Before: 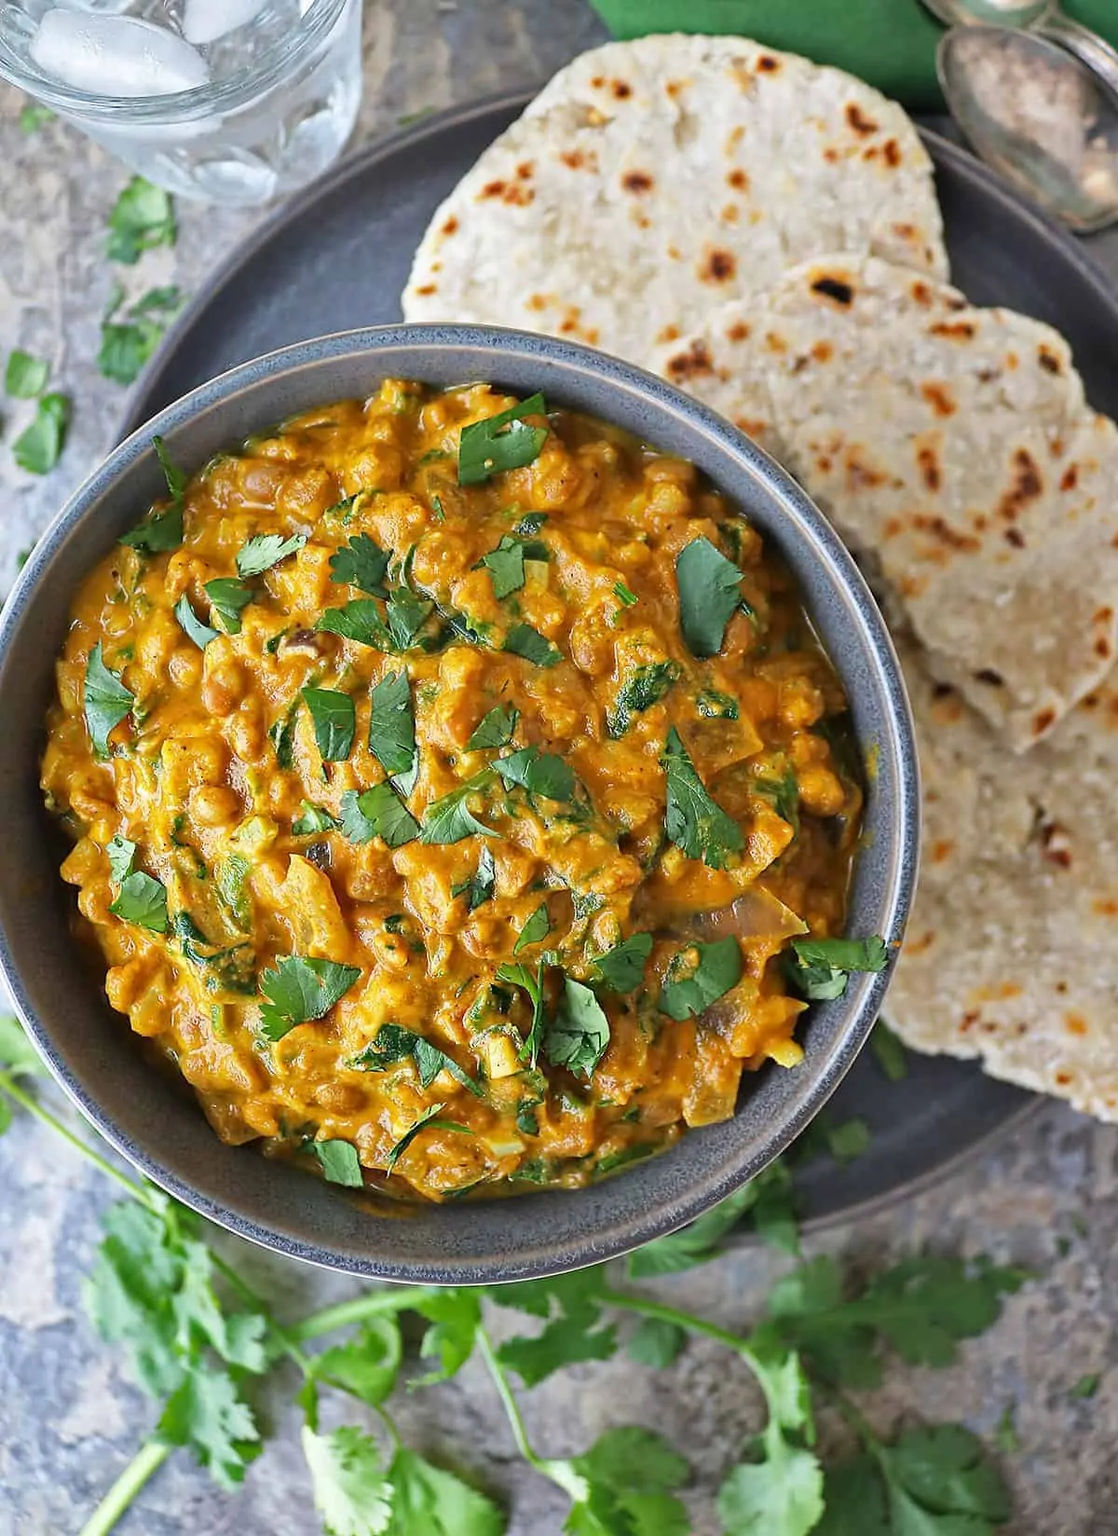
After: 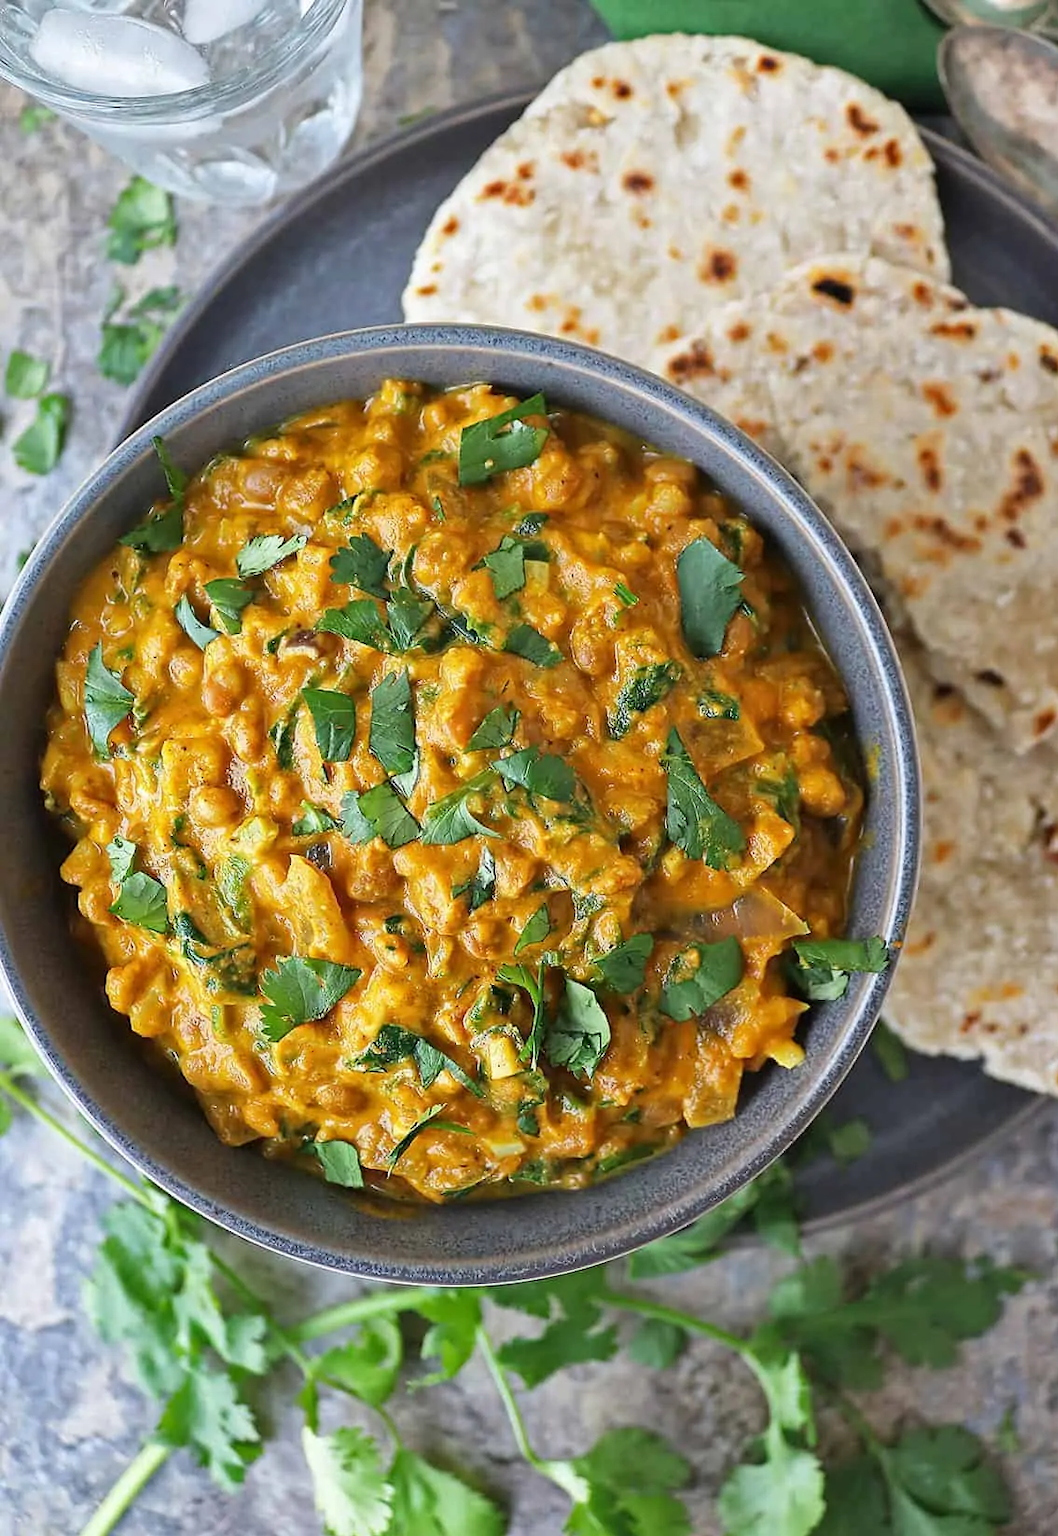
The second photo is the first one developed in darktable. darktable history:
crop and rotate: left 0%, right 5.399%
